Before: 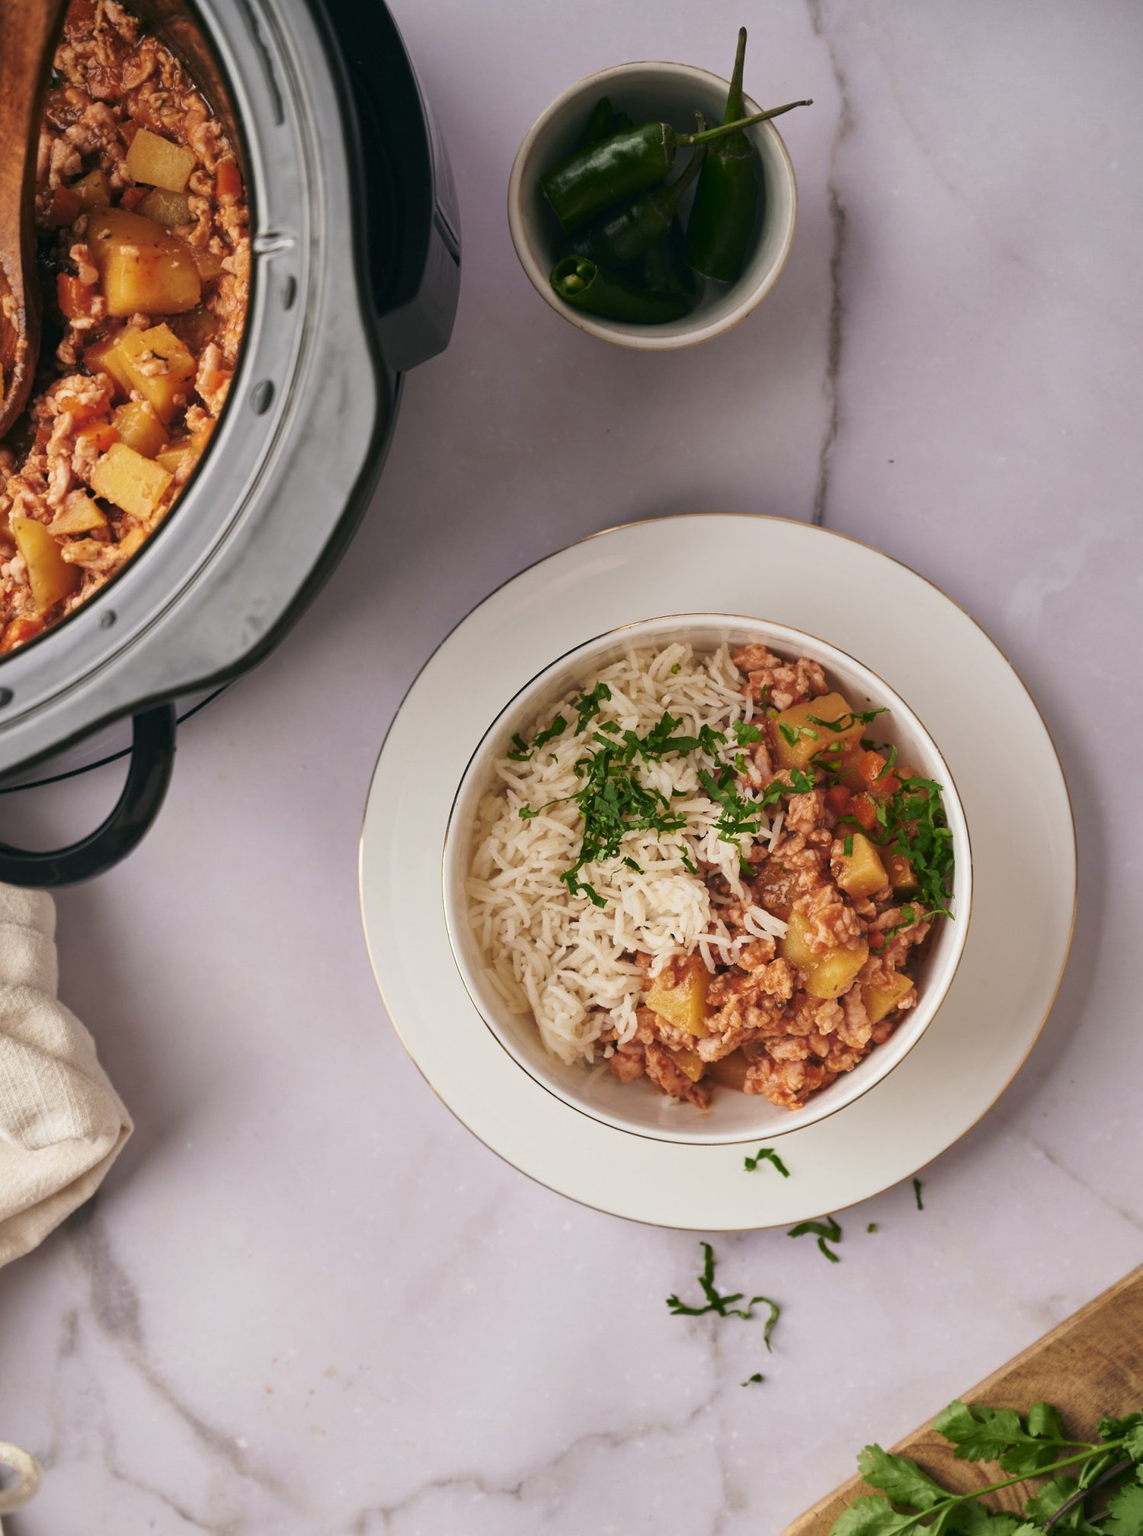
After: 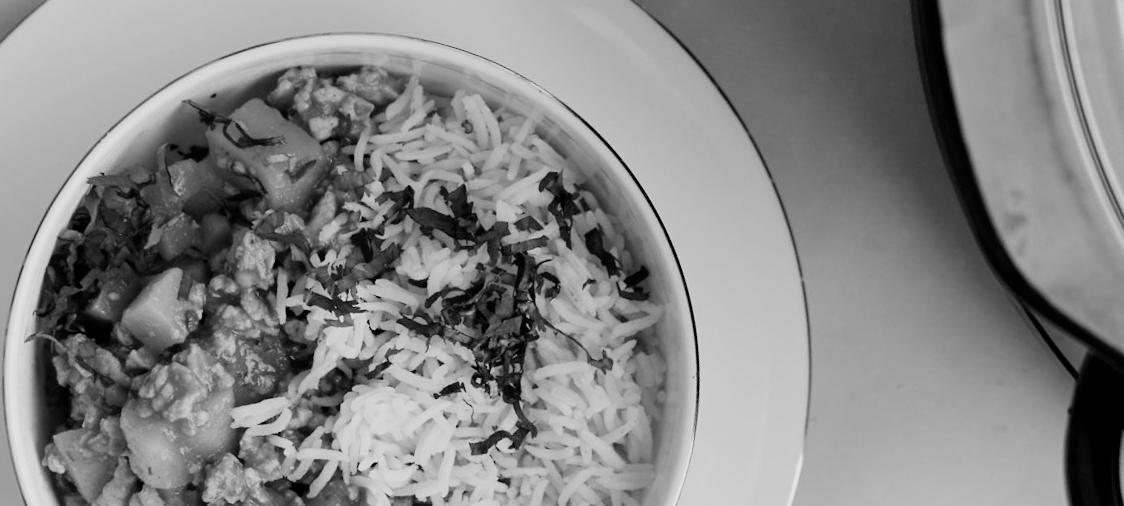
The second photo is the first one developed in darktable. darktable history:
crop and rotate: angle 16.12°, top 30.835%, bottom 35.653%
monochrome: on, module defaults
filmic rgb: black relative exposure -5 EV, white relative exposure 3.5 EV, hardness 3.19, contrast 1.2, highlights saturation mix -50%
color correction: highlights b* 3
tone equalizer: on, module defaults
